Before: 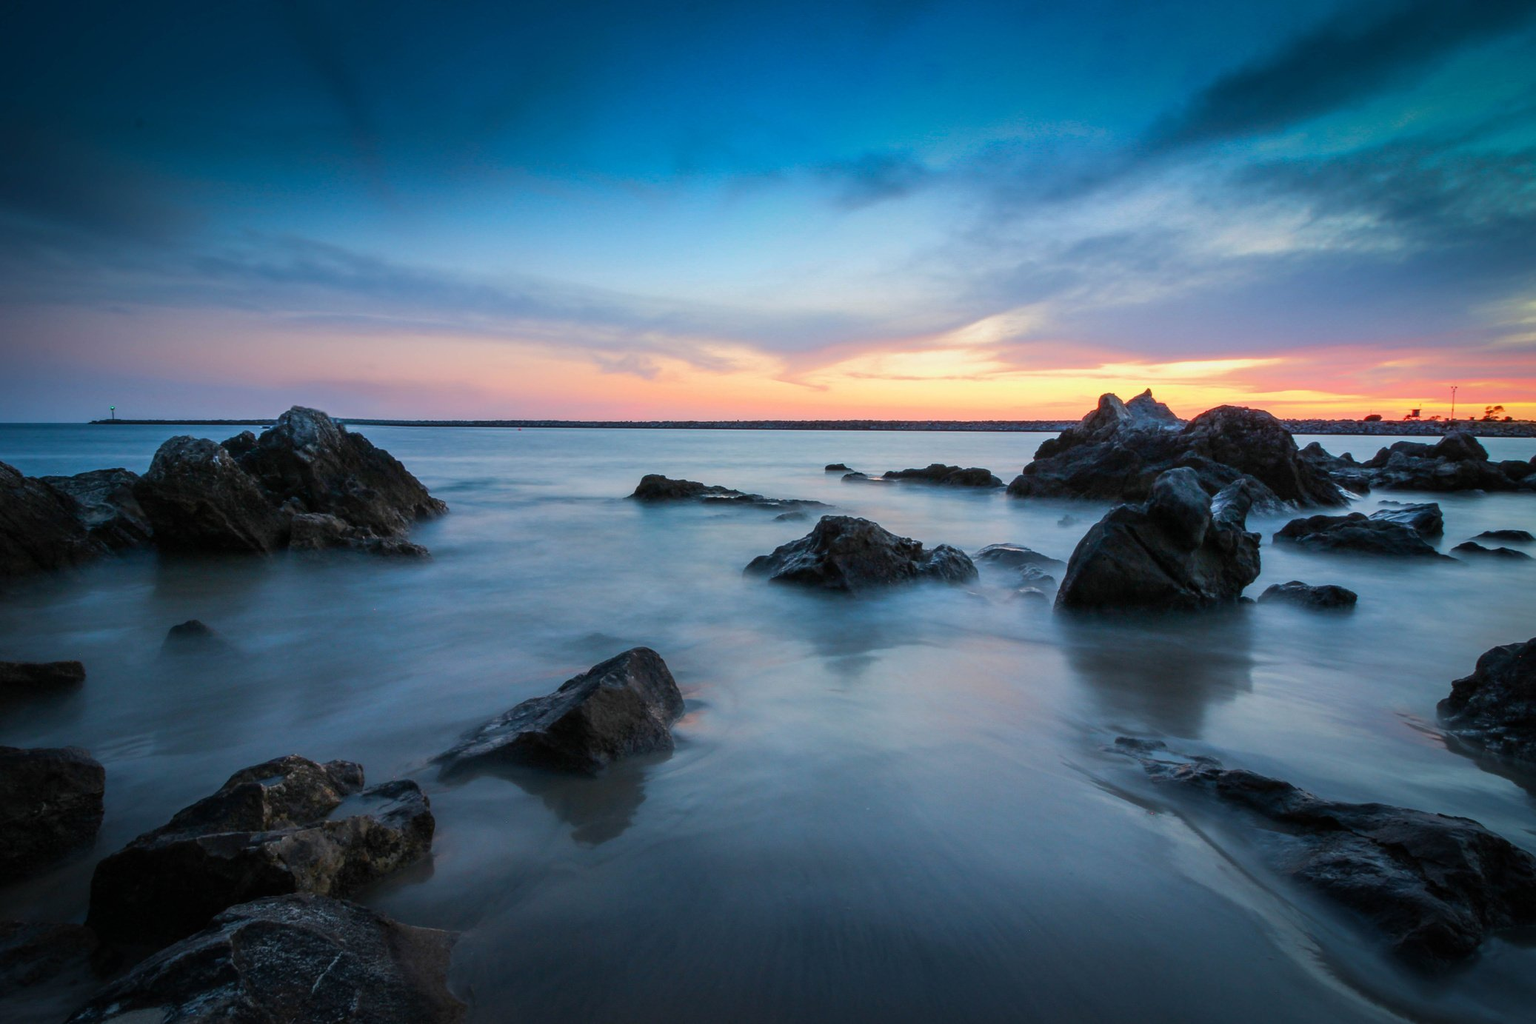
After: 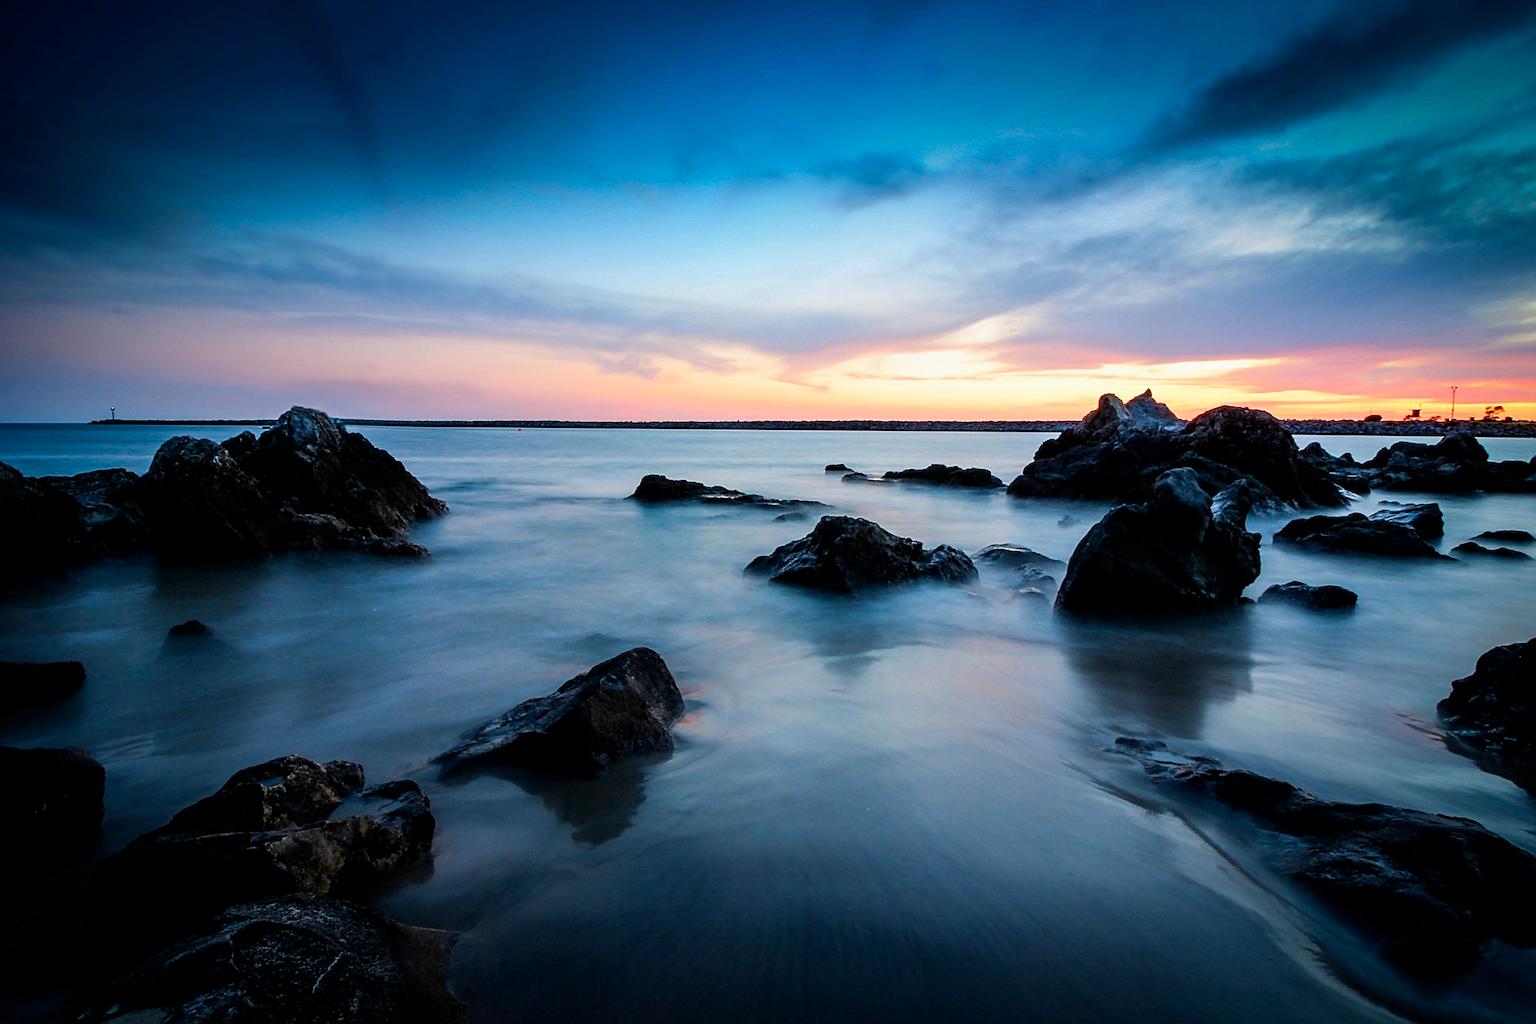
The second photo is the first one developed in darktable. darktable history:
filmic rgb: black relative exposure -8.7 EV, white relative exposure 2.7 EV, threshold 3 EV, target black luminance 0%, hardness 6.25, latitude 75%, contrast 1.325, highlights saturation mix -5%, preserve chrominance no, color science v5 (2021), iterations of high-quality reconstruction 0, enable highlight reconstruction true
sharpen: on, module defaults
